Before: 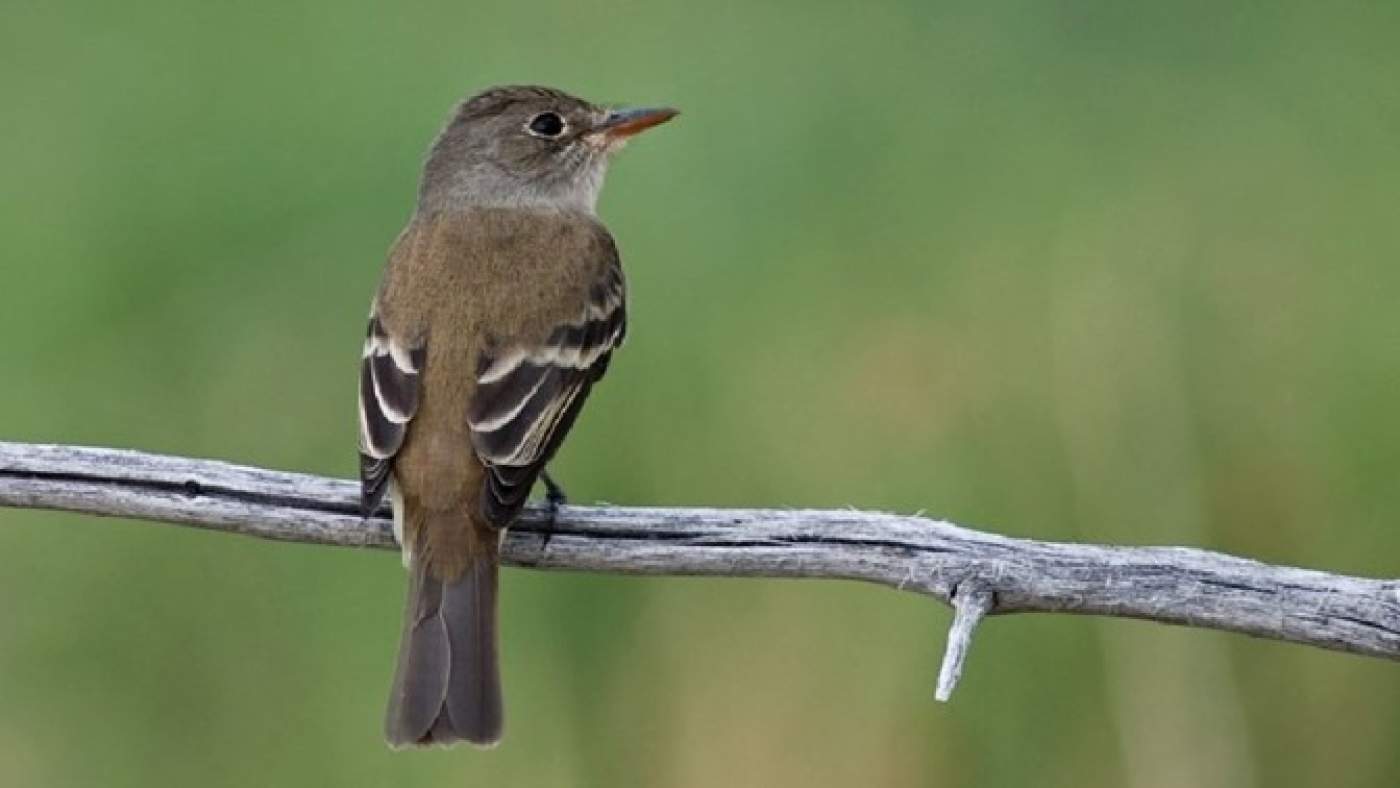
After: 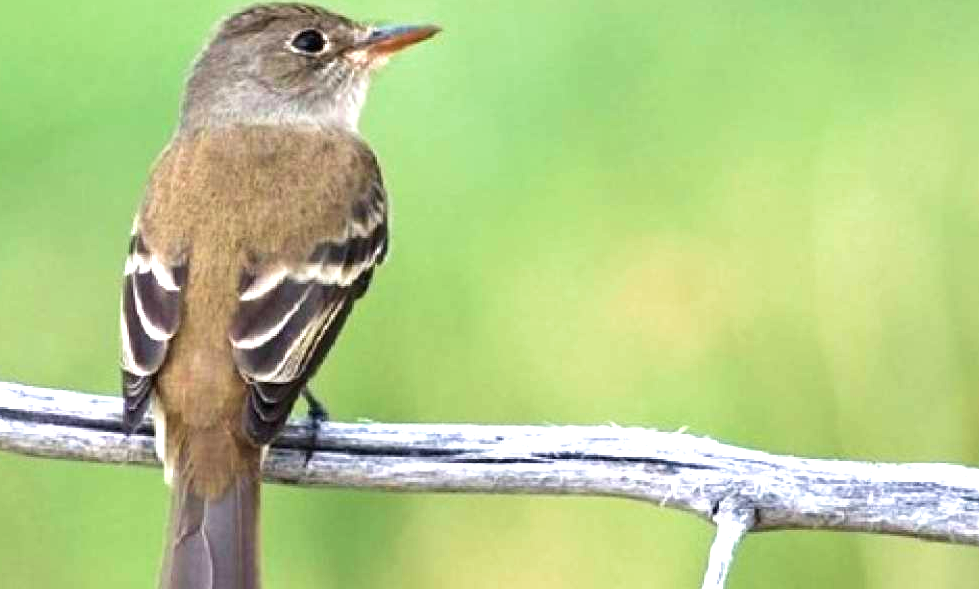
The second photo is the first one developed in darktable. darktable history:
crop and rotate: left 17.046%, top 10.659%, right 12.989%, bottom 14.553%
exposure: black level correction 0, exposure 1.45 EV, compensate exposure bias true, compensate highlight preservation false
velvia: on, module defaults
